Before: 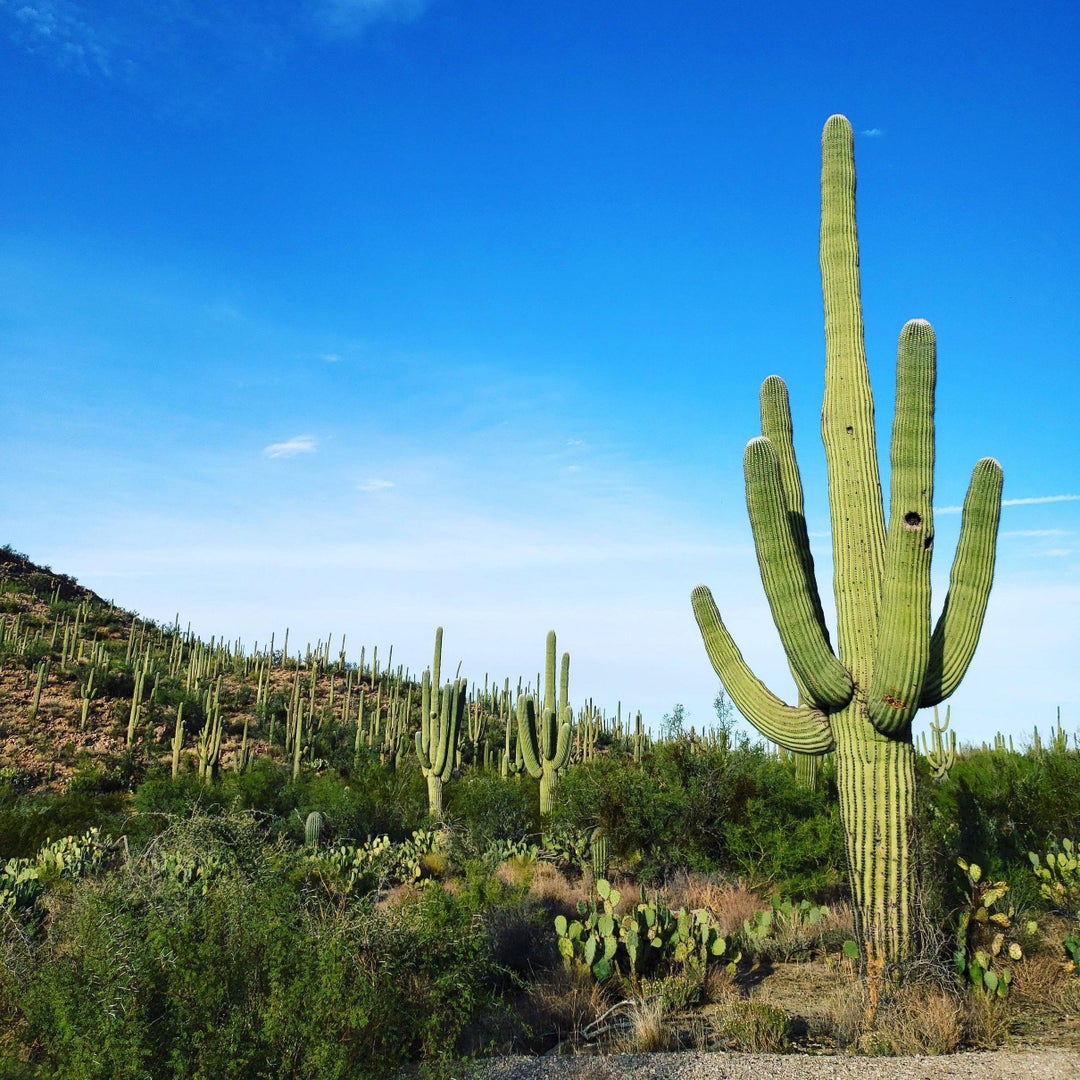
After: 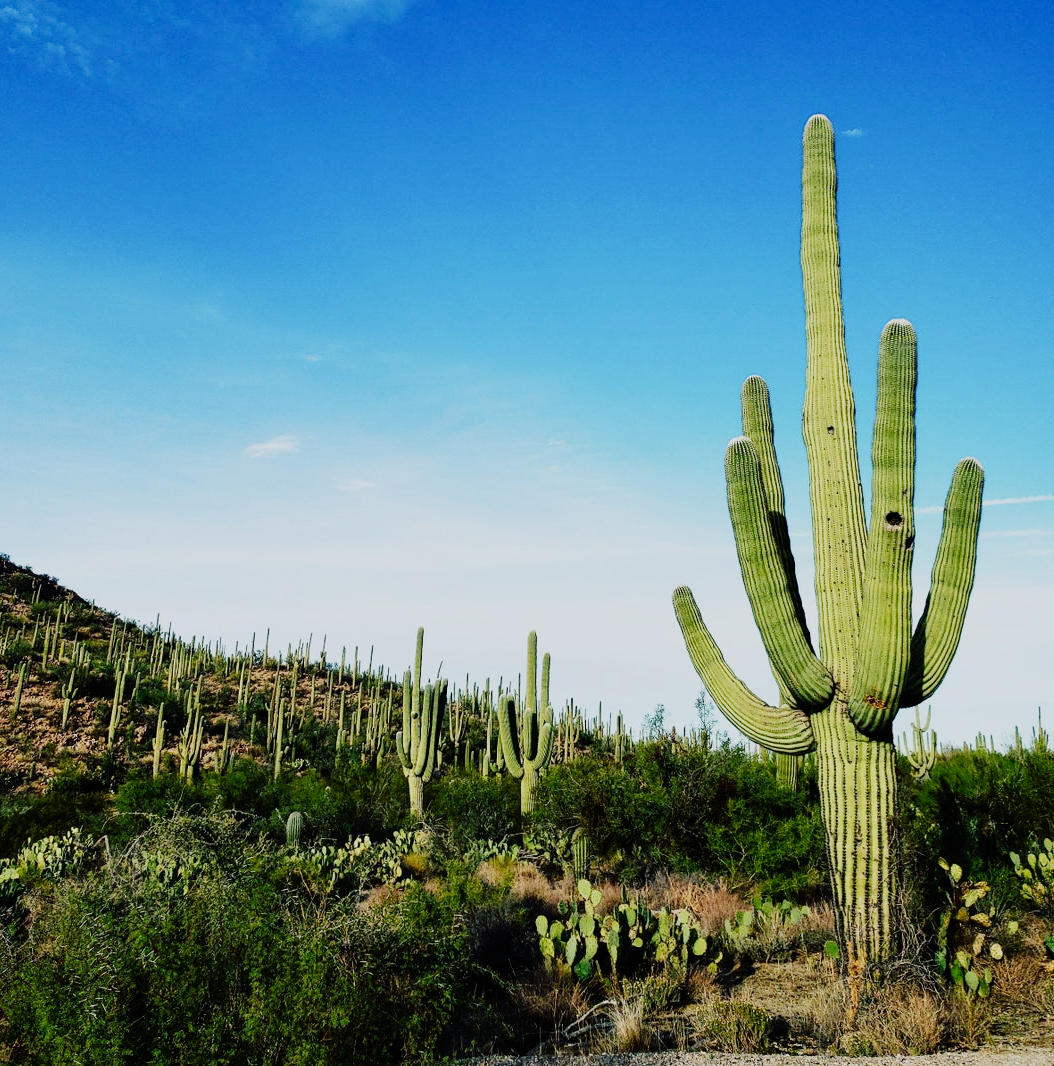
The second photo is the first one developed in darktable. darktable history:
sigmoid: contrast 1.69, skew -0.23, preserve hue 0%, red attenuation 0.1, red rotation 0.035, green attenuation 0.1, green rotation -0.017, blue attenuation 0.15, blue rotation -0.052, base primaries Rec2020
crop and rotate: left 1.774%, right 0.633%, bottom 1.28%
